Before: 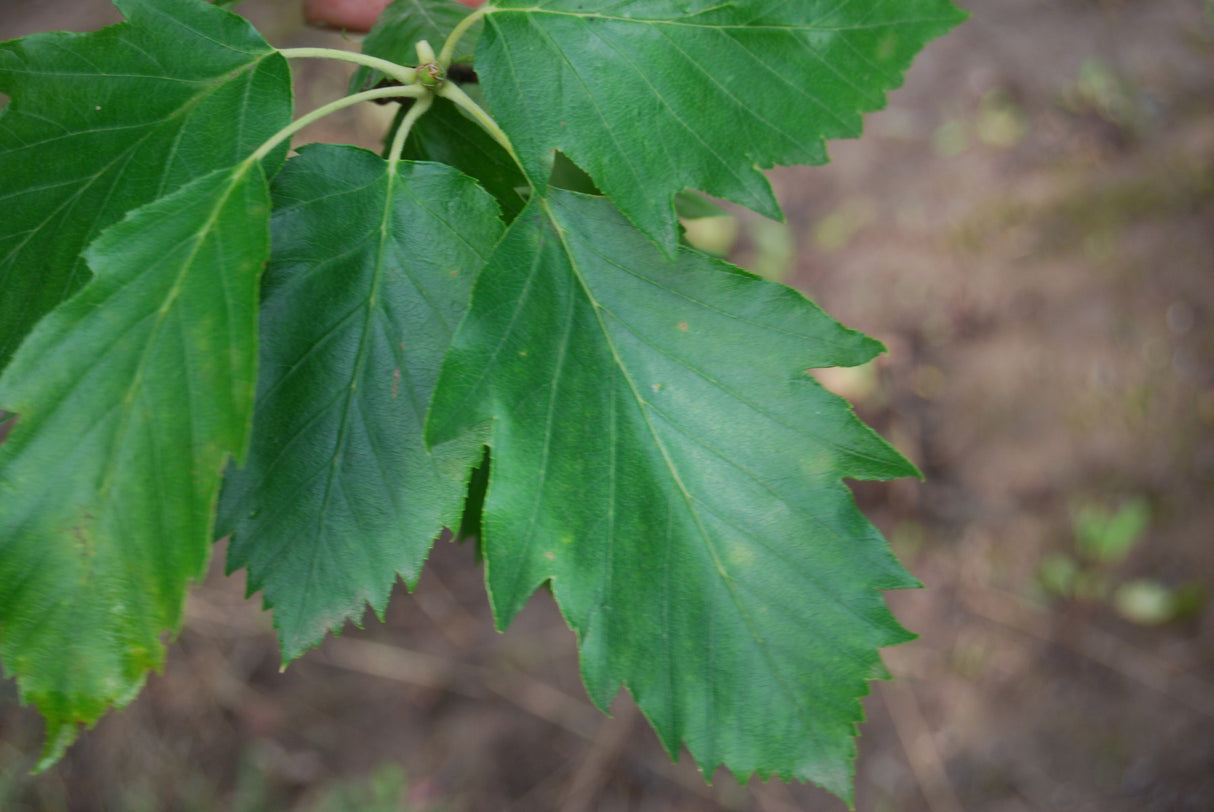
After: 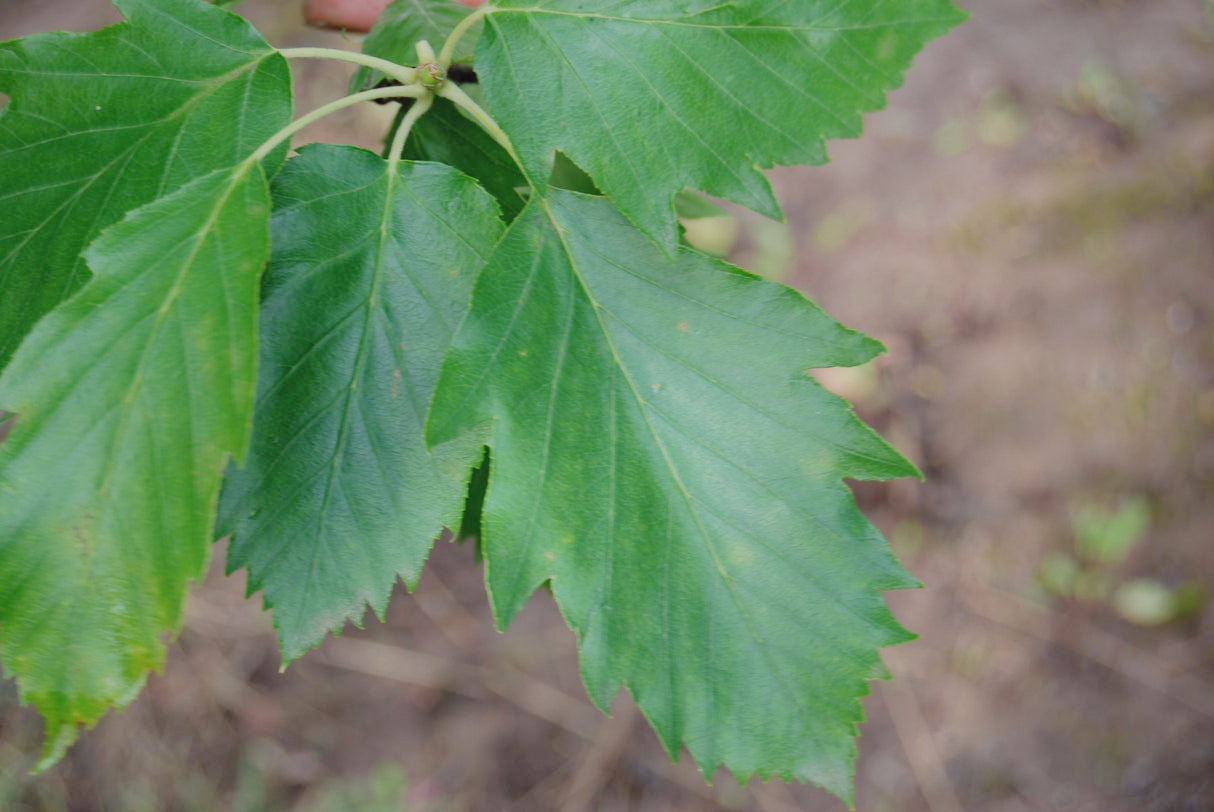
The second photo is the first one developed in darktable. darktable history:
exposure: black level correction 0, exposure -0.795 EV, compensate exposure bias true, compensate highlight preservation false
contrast brightness saturation: brightness 0.289
tone curve: curves: ch0 [(0, 0) (0.105, 0.068) (0.181, 0.14) (0.28, 0.259) (0.384, 0.404) (0.485, 0.531) (0.638, 0.681) (0.87, 0.883) (1, 0.977)]; ch1 [(0, 0) (0.161, 0.092) (0.35, 0.33) (0.379, 0.401) (0.456, 0.469) (0.501, 0.499) (0.516, 0.524) (0.562, 0.569) (0.635, 0.646) (1, 1)]; ch2 [(0, 0) (0.371, 0.362) (0.437, 0.437) (0.5, 0.5) (0.53, 0.524) (0.56, 0.561) (0.622, 0.606) (1, 1)], preserve colors none
haze removal: strength 0.101, compatibility mode true, adaptive false
